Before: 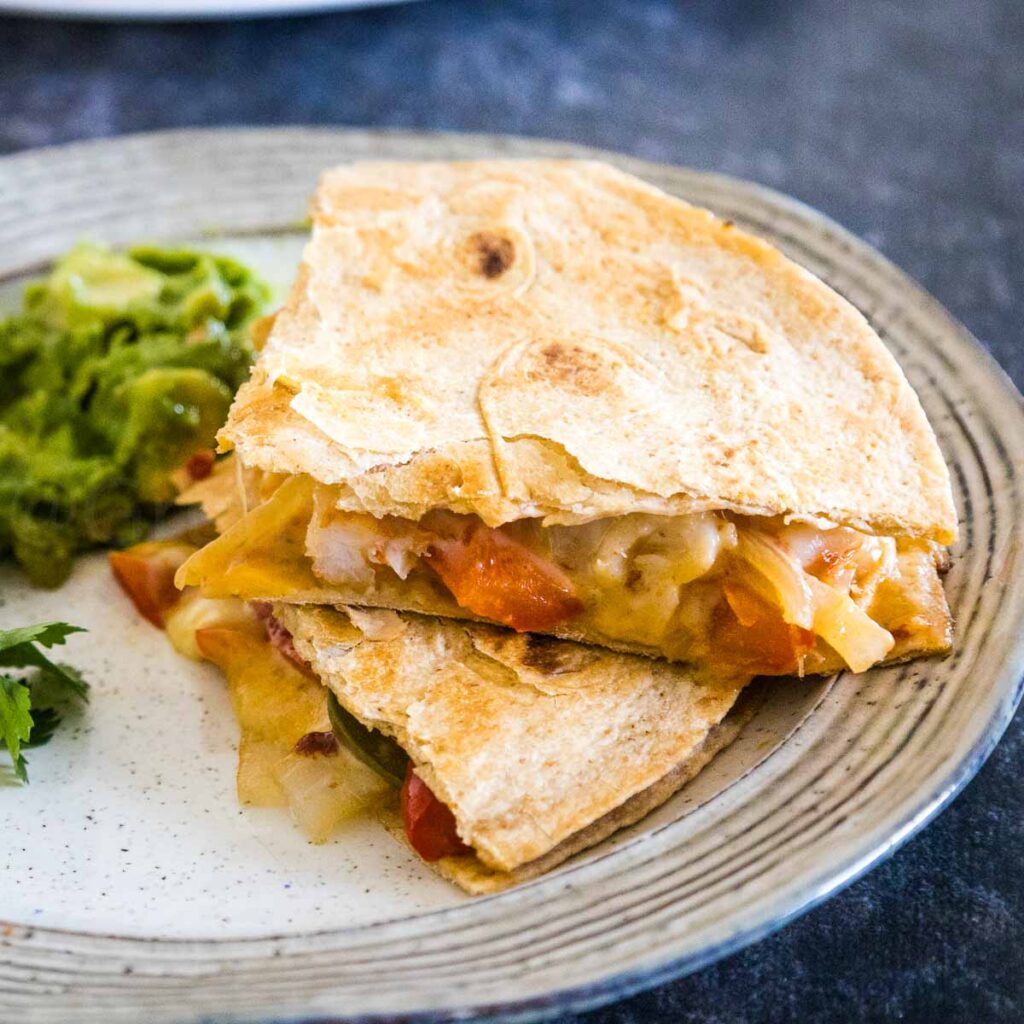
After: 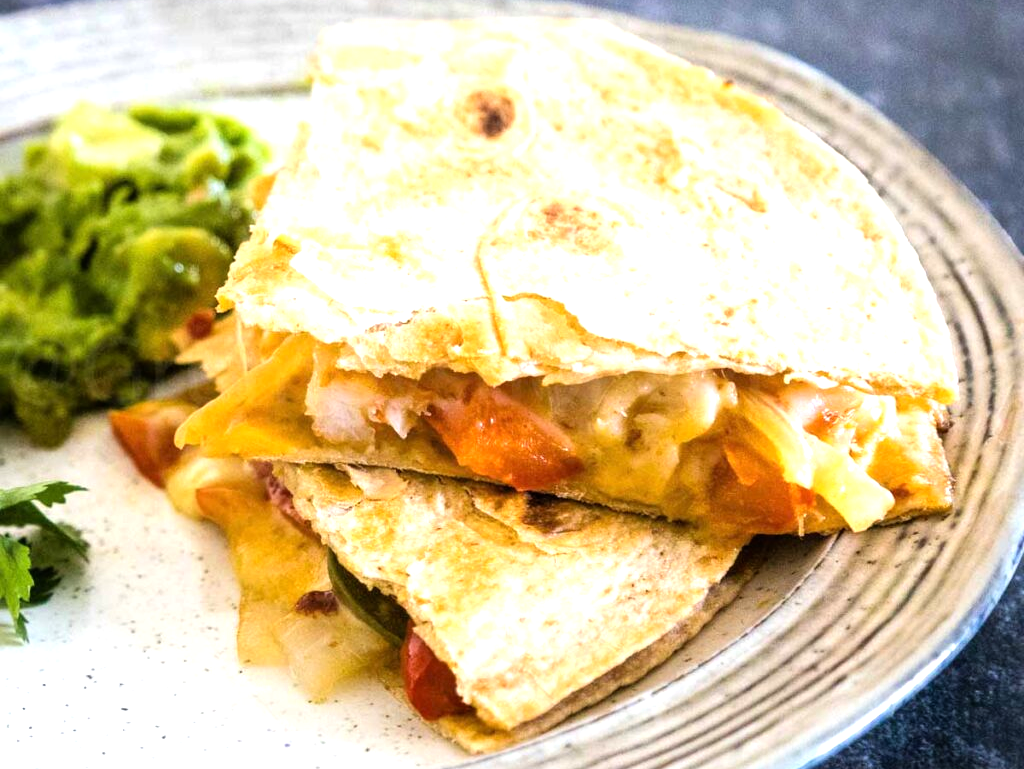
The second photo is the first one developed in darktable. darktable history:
tone equalizer: -8 EV -0.778 EV, -7 EV -0.699 EV, -6 EV -0.617 EV, -5 EV -0.415 EV, -3 EV 0.398 EV, -2 EV 0.6 EV, -1 EV 0.674 EV, +0 EV 0.72 EV
crop: top 13.808%, bottom 11.063%
